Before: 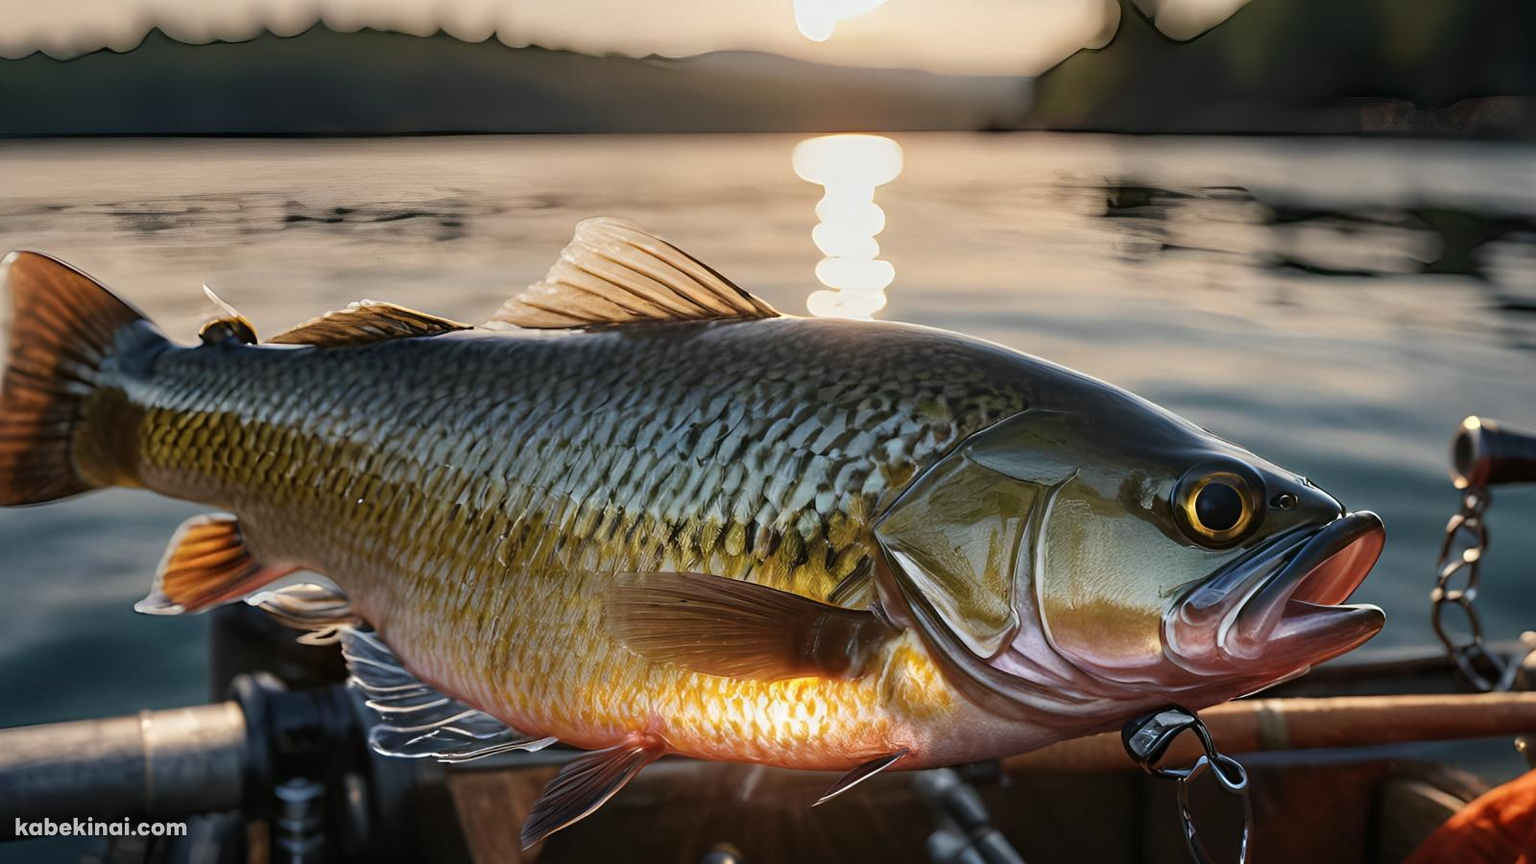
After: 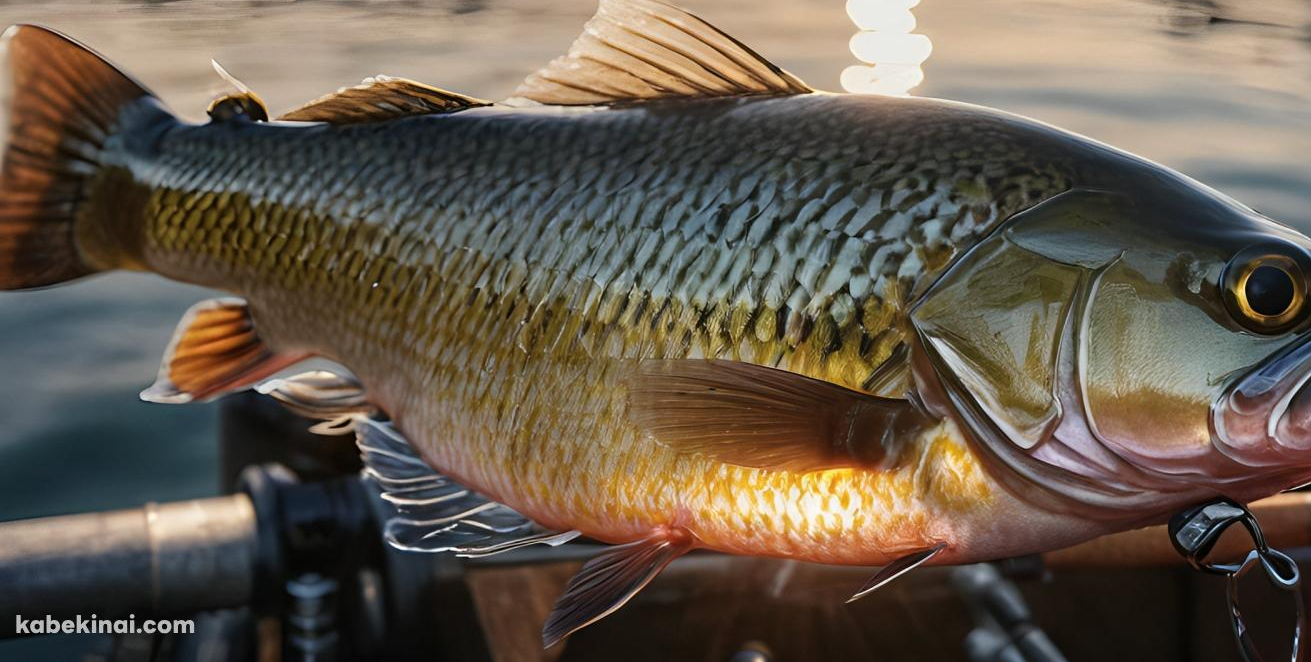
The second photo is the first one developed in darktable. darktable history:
crop: top 26.409%, right 18.042%
